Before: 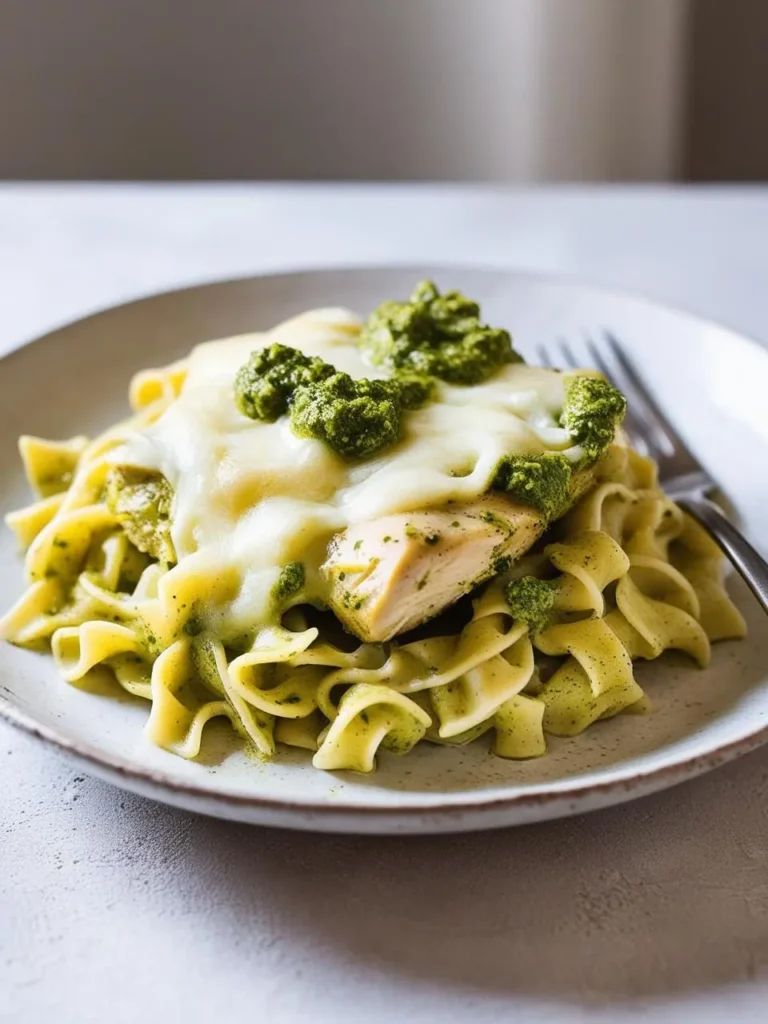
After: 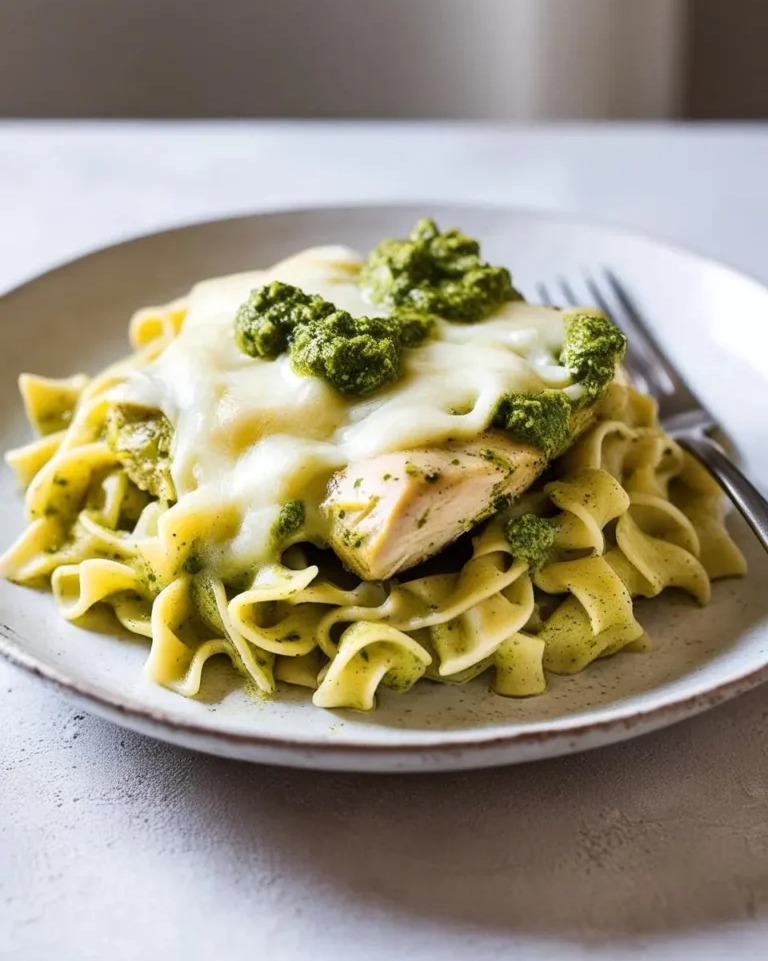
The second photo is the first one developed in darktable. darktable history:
local contrast: highlights 100%, shadows 102%, detail 119%, midtone range 0.2
crop and rotate: top 6.08%
